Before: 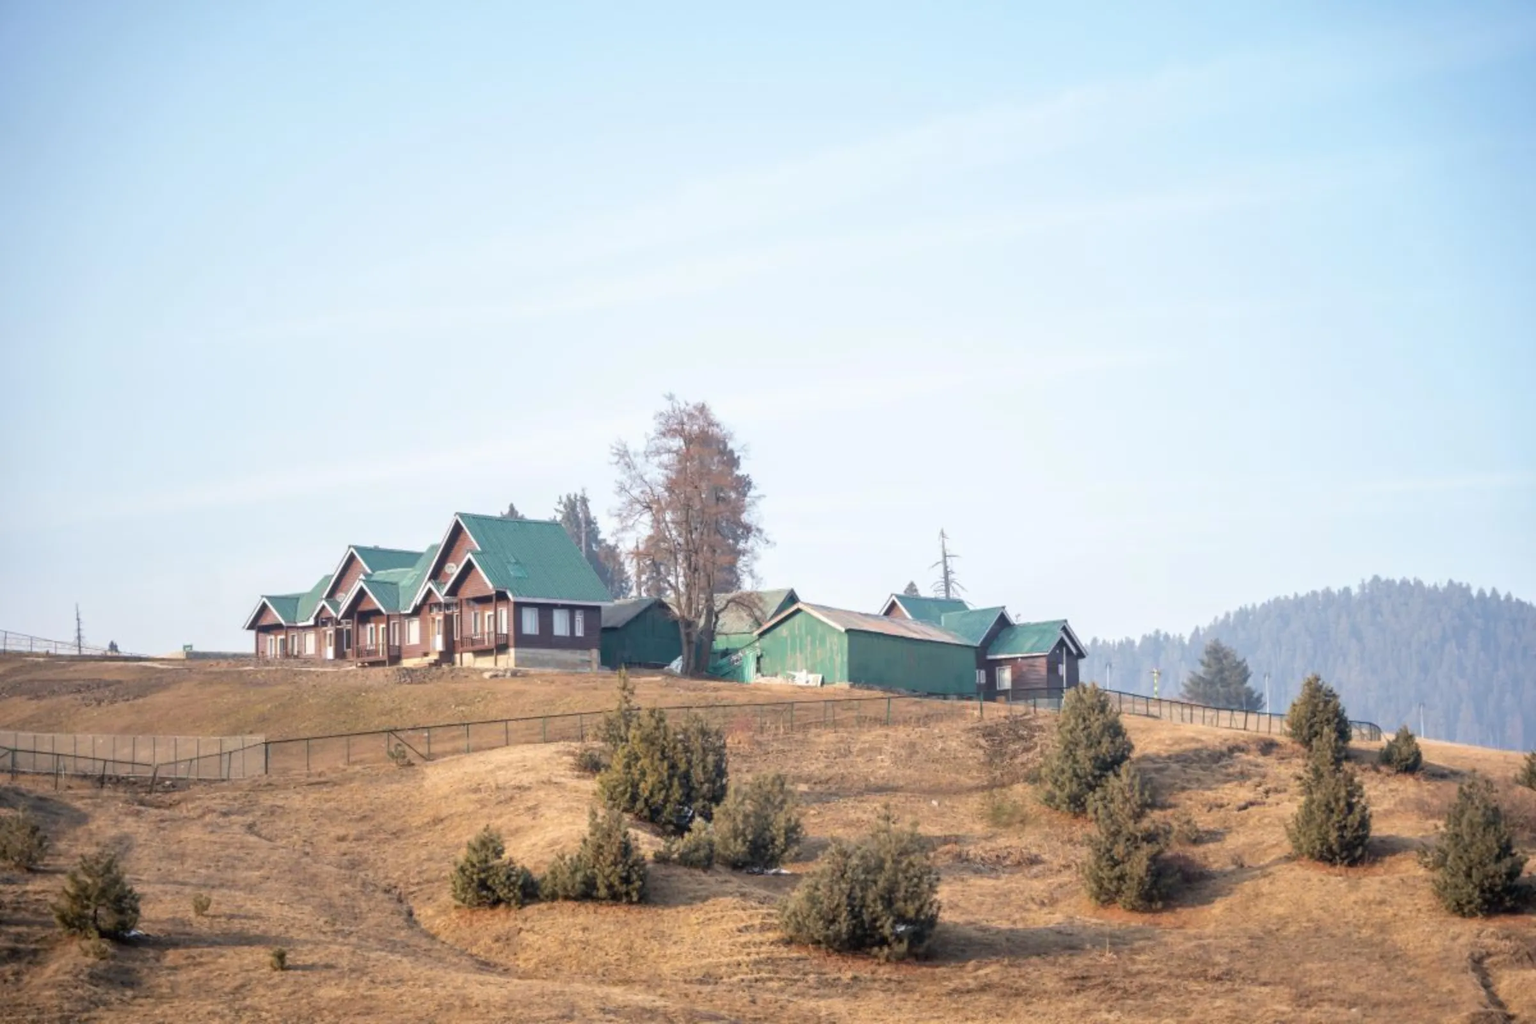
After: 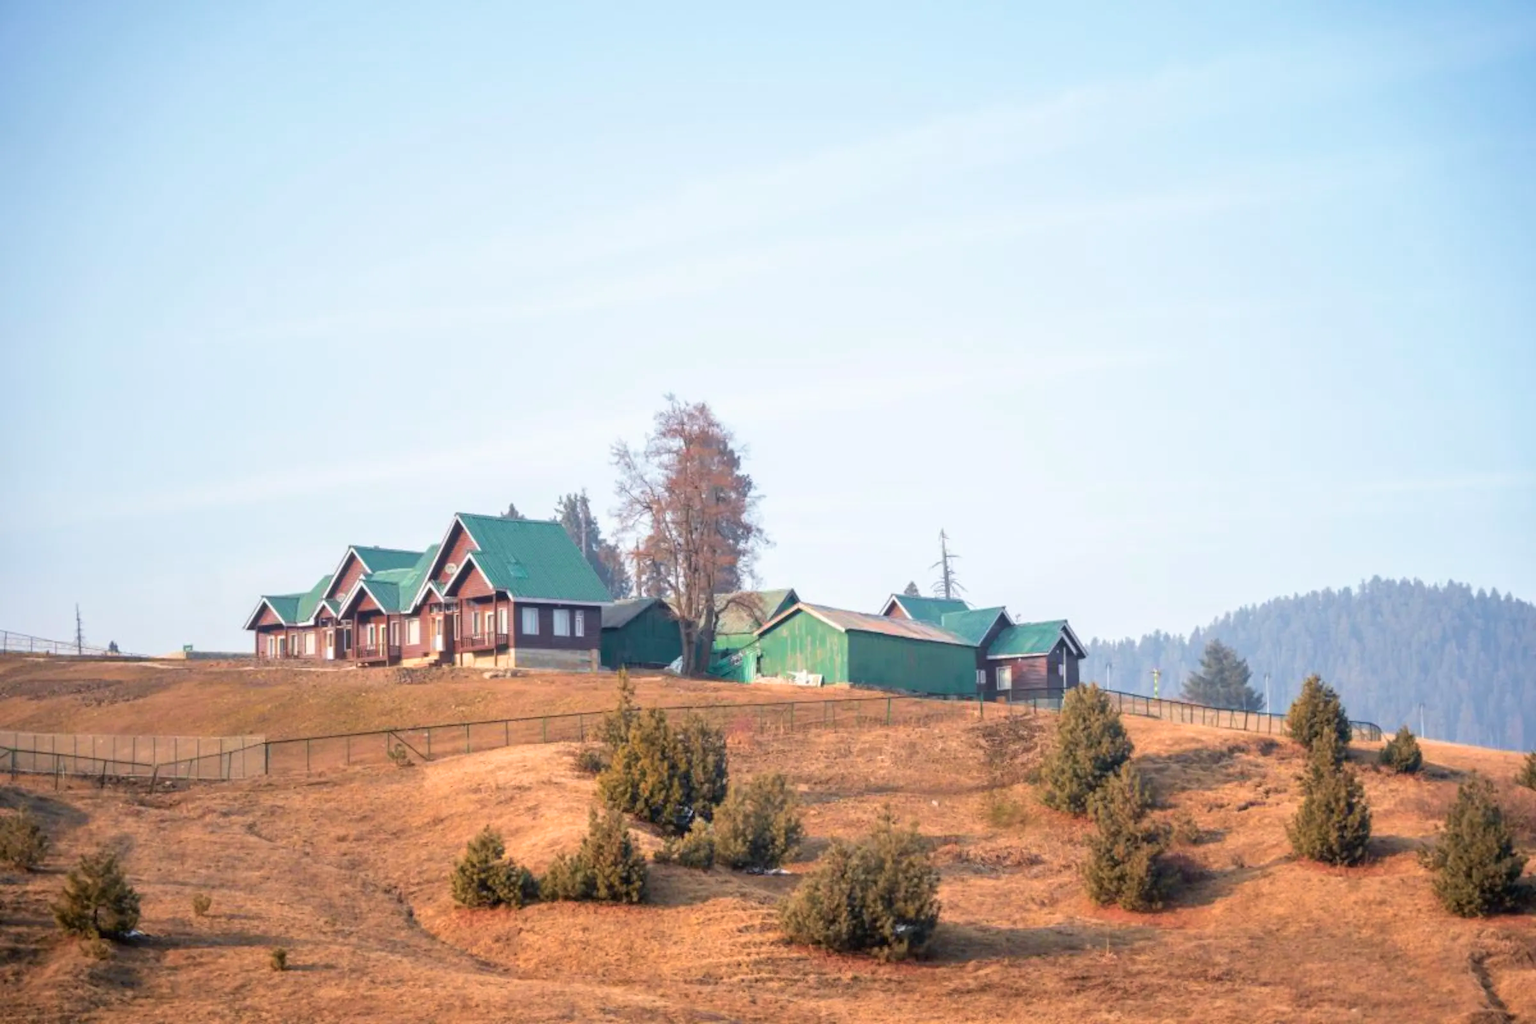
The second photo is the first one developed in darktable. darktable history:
color zones: curves: ch1 [(0.24, 0.634) (0.75, 0.5)]; ch2 [(0.253, 0.437) (0.745, 0.491)]
velvia: on, module defaults
